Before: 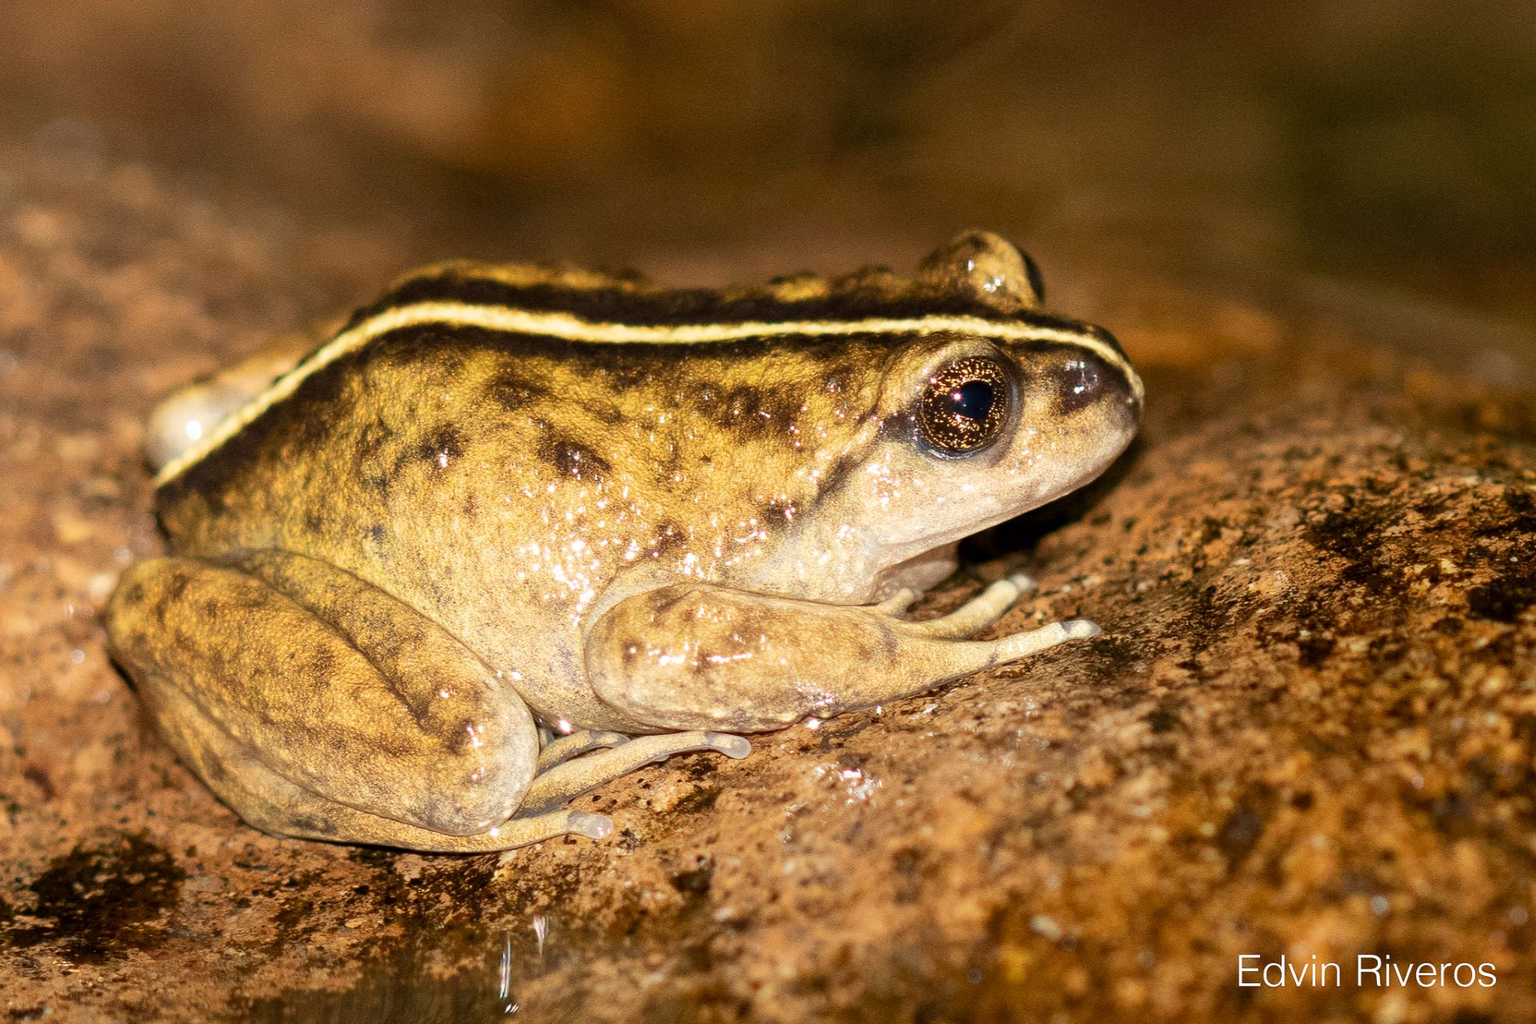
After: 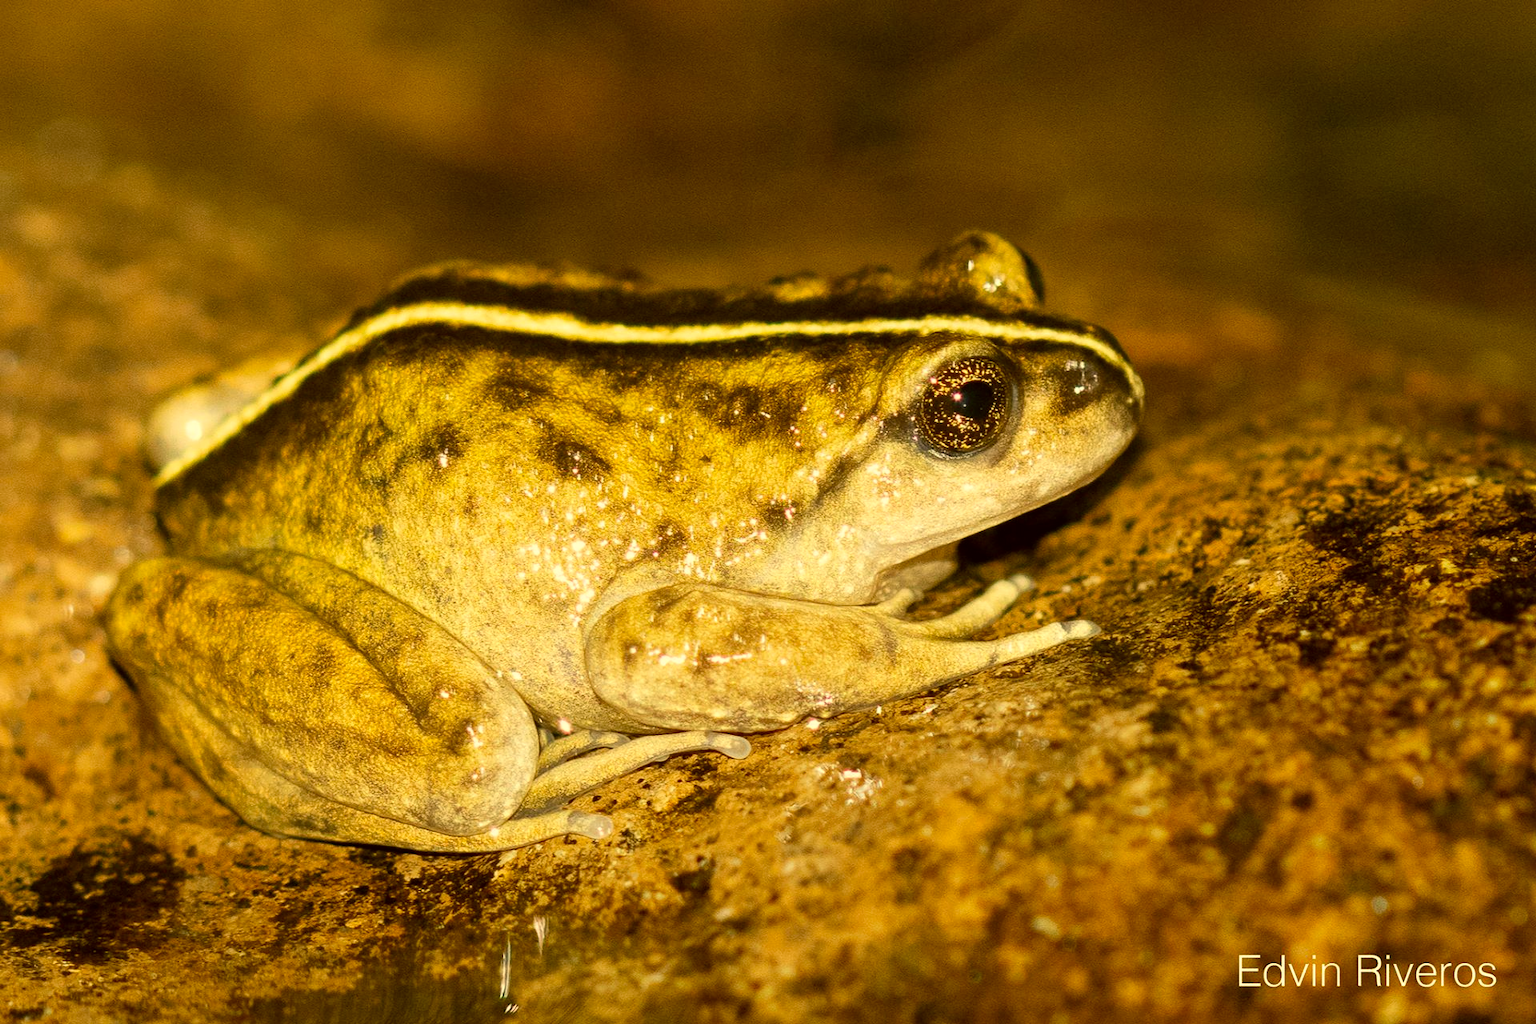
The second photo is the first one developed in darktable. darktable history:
color correction: highlights a* 0.089, highlights b* 29.15, shadows a* -0.304, shadows b* 21.23
